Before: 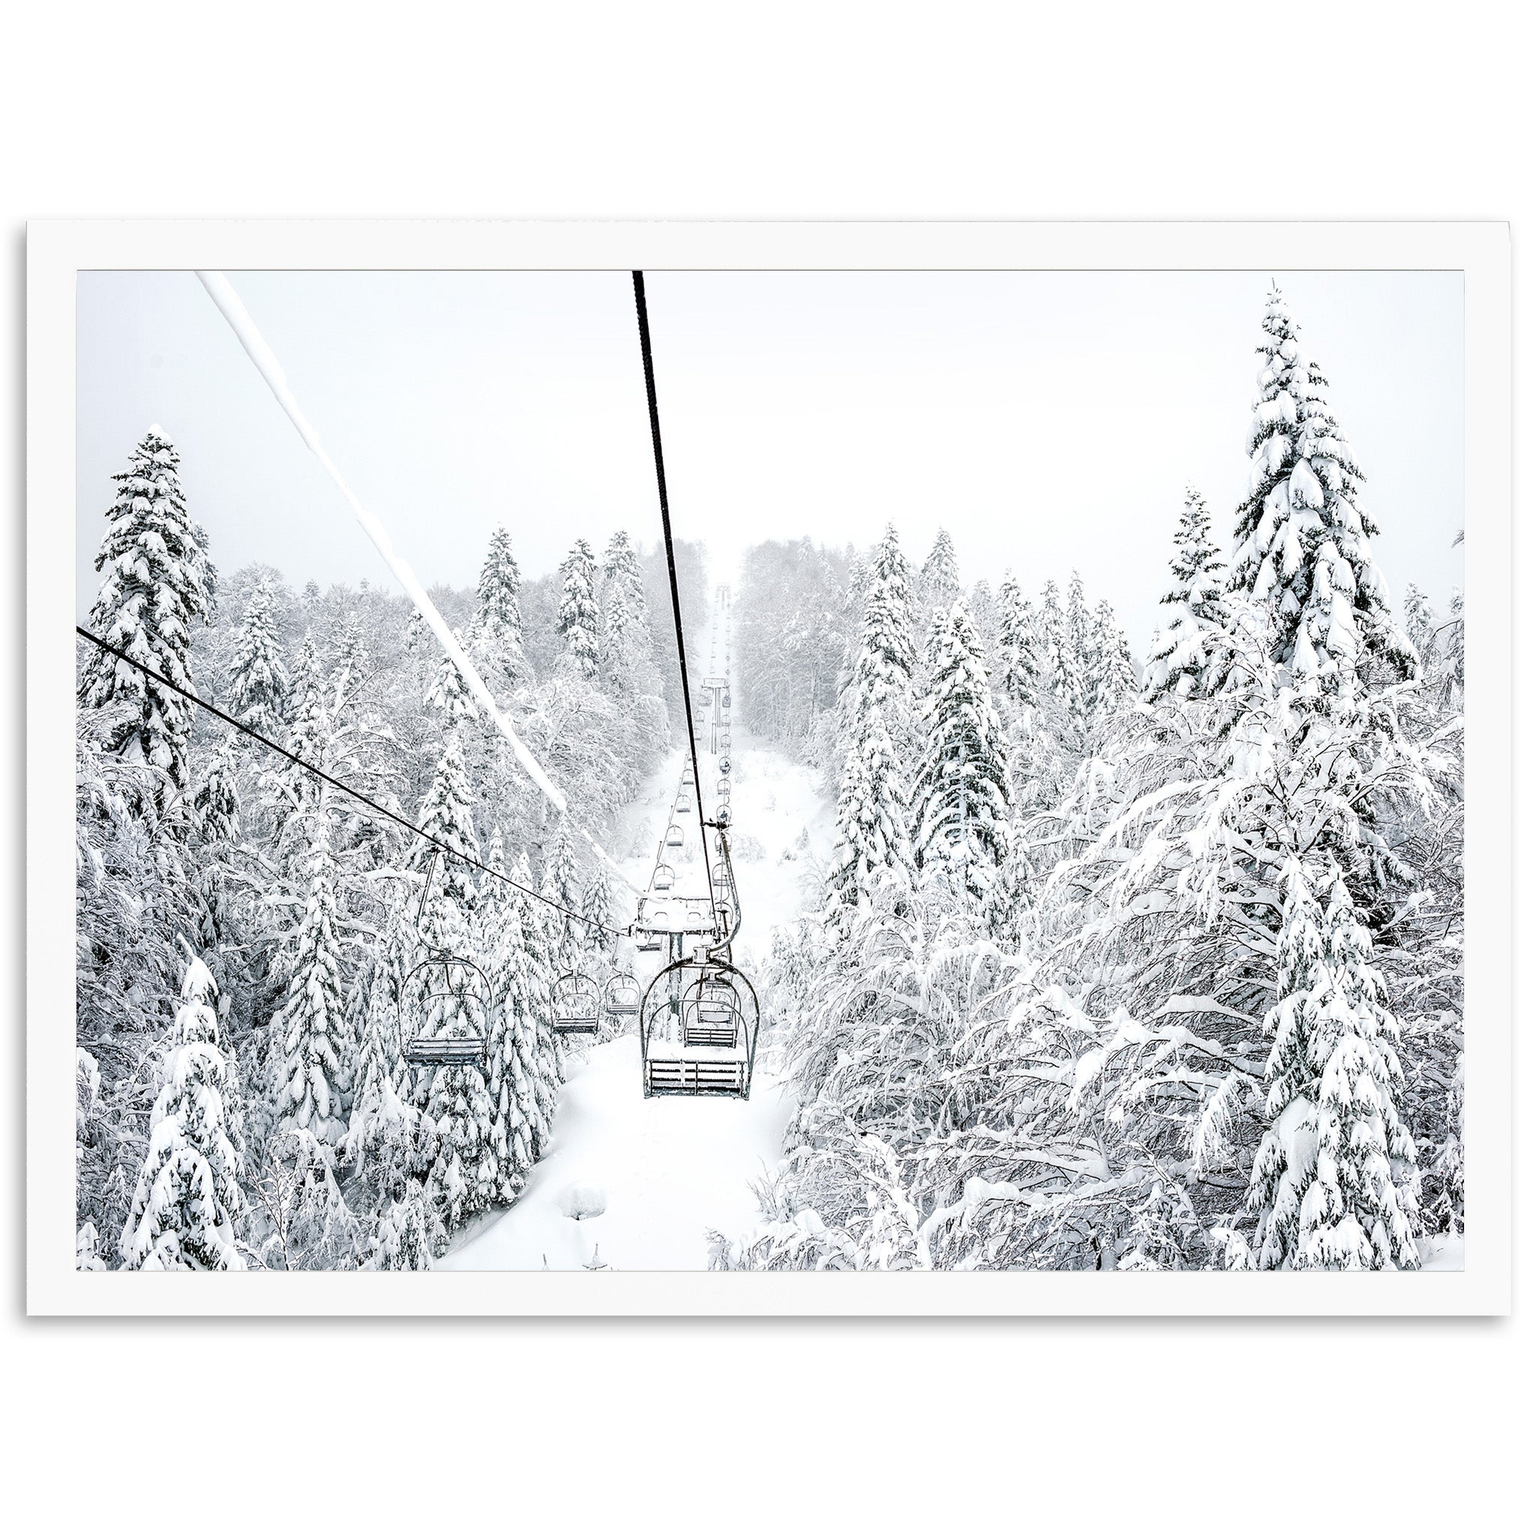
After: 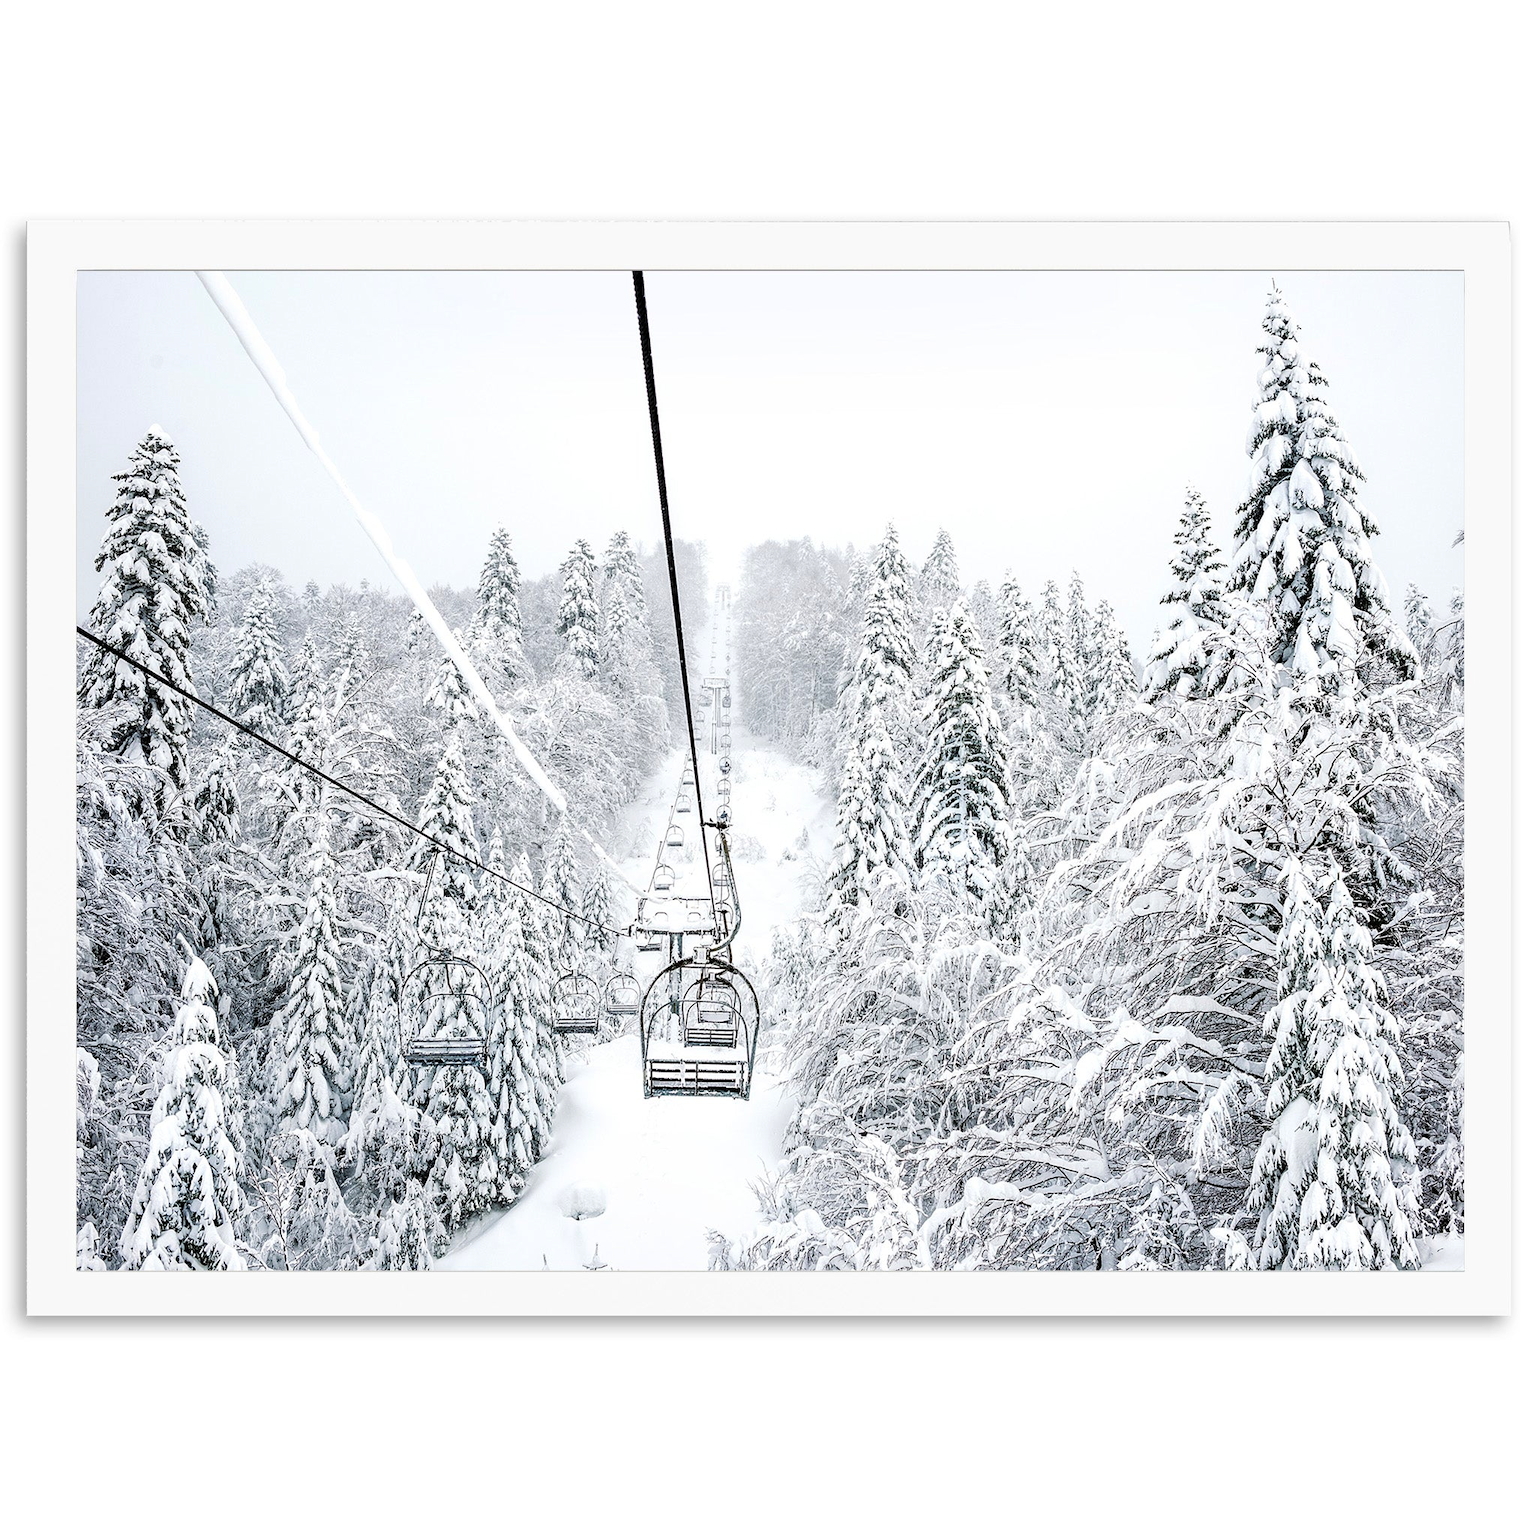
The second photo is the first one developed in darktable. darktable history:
contrast brightness saturation: contrast 0.044, saturation 0.155
